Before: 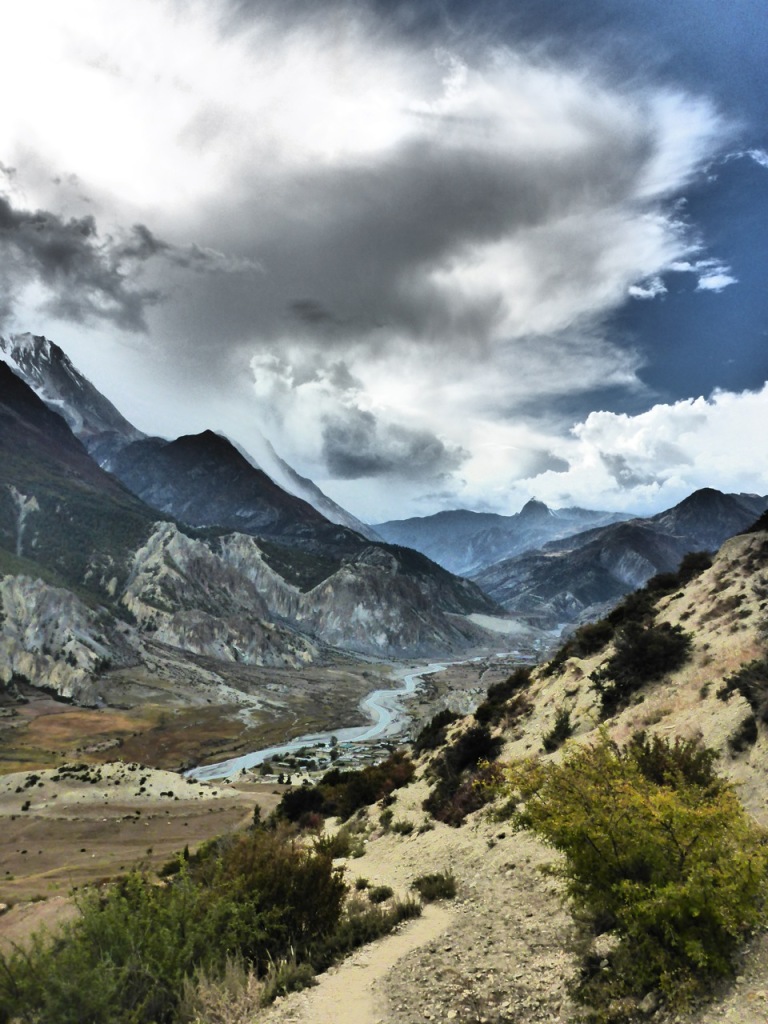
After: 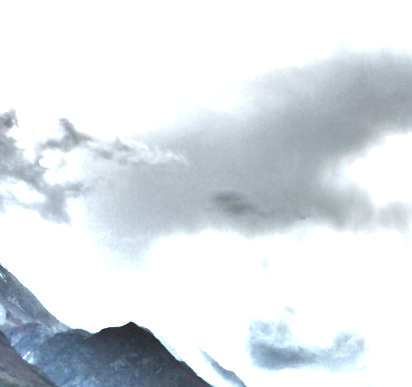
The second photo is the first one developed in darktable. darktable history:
crop: left 10.121%, top 10.631%, right 36.218%, bottom 51.526%
exposure: black level correction 0, exposure 1.55 EV, compensate exposure bias true, compensate highlight preservation false
